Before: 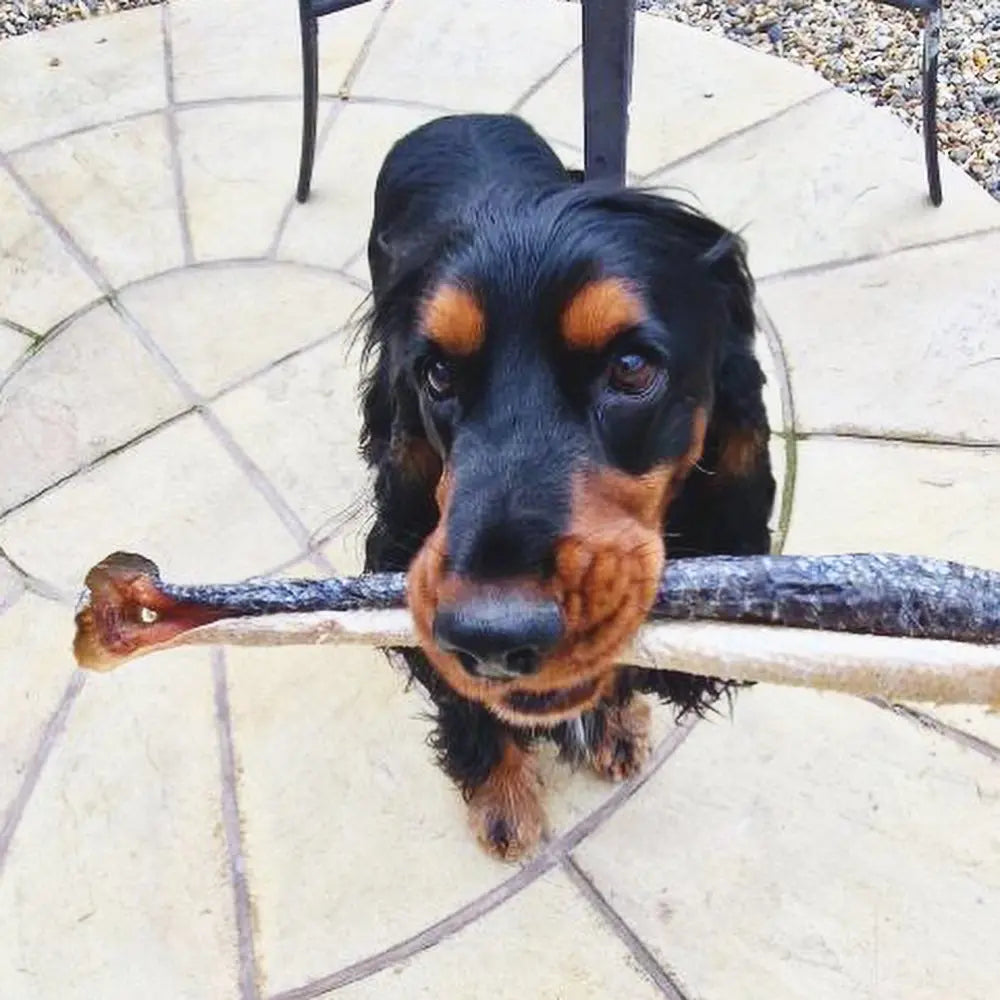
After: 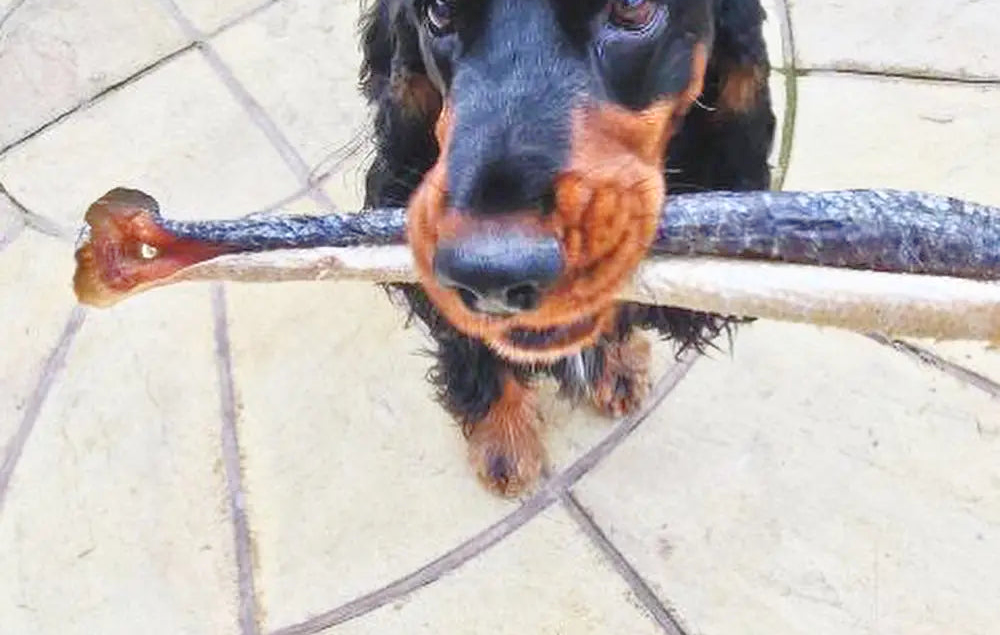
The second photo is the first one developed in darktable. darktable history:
crop and rotate: top 36.435%
tone equalizer: -7 EV 0.15 EV, -6 EV 0.6 EV, -5 EV 1.15 EV, -4 EV 1.33 EV, -3 EV 1.15 EV, -2 EV 0.6 EV, -1 EV 0.15 EV, mask exposure compensation -0.5 EV
